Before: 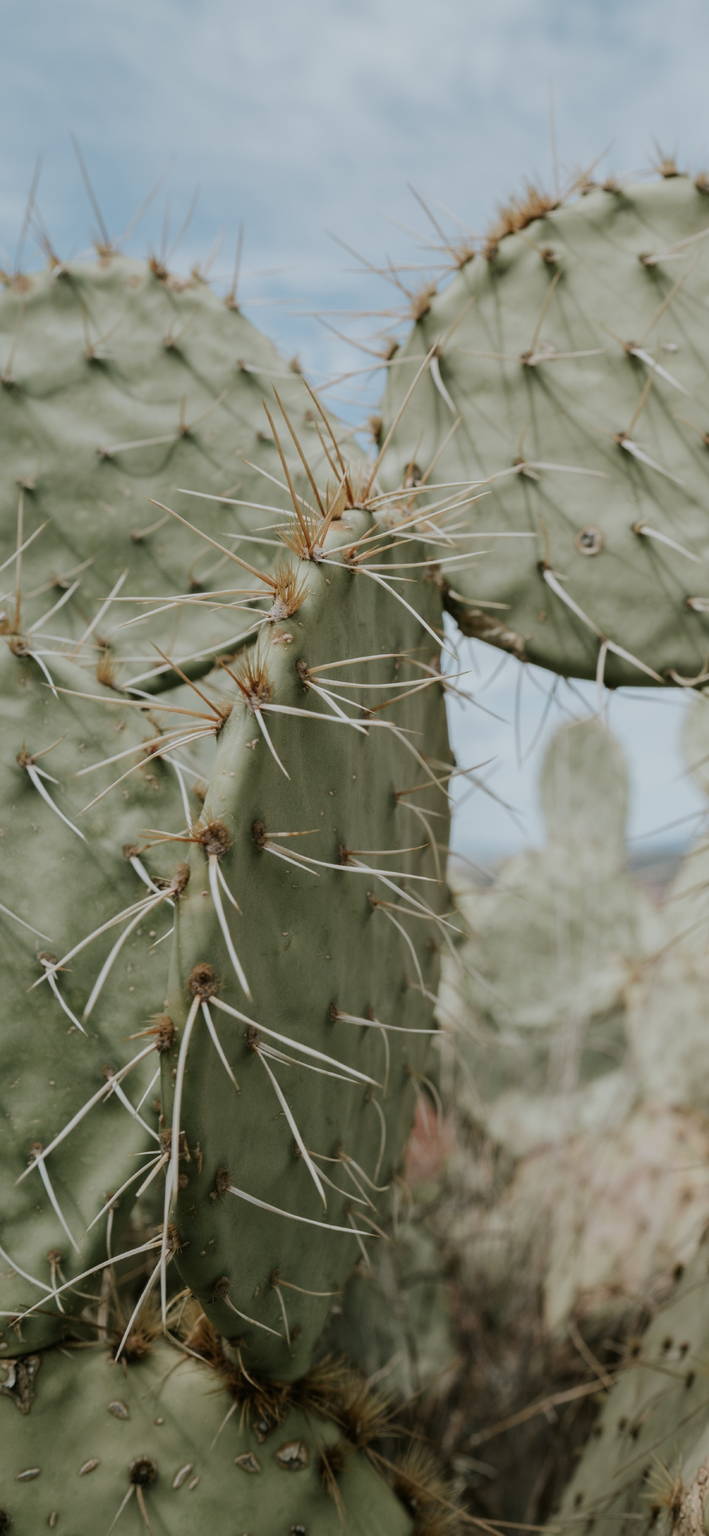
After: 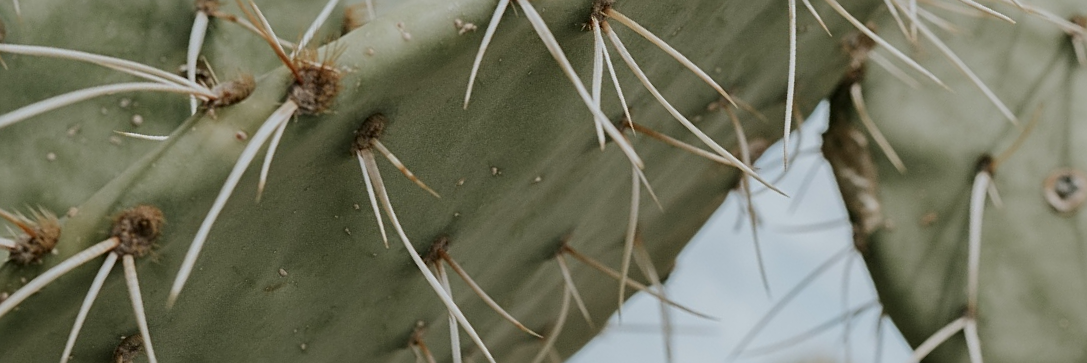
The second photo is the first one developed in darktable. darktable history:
sharpen: on, module defaults
crop and rotate: angle -46.24°, top 16.58%, right 0.861%, bottom 11.721%
